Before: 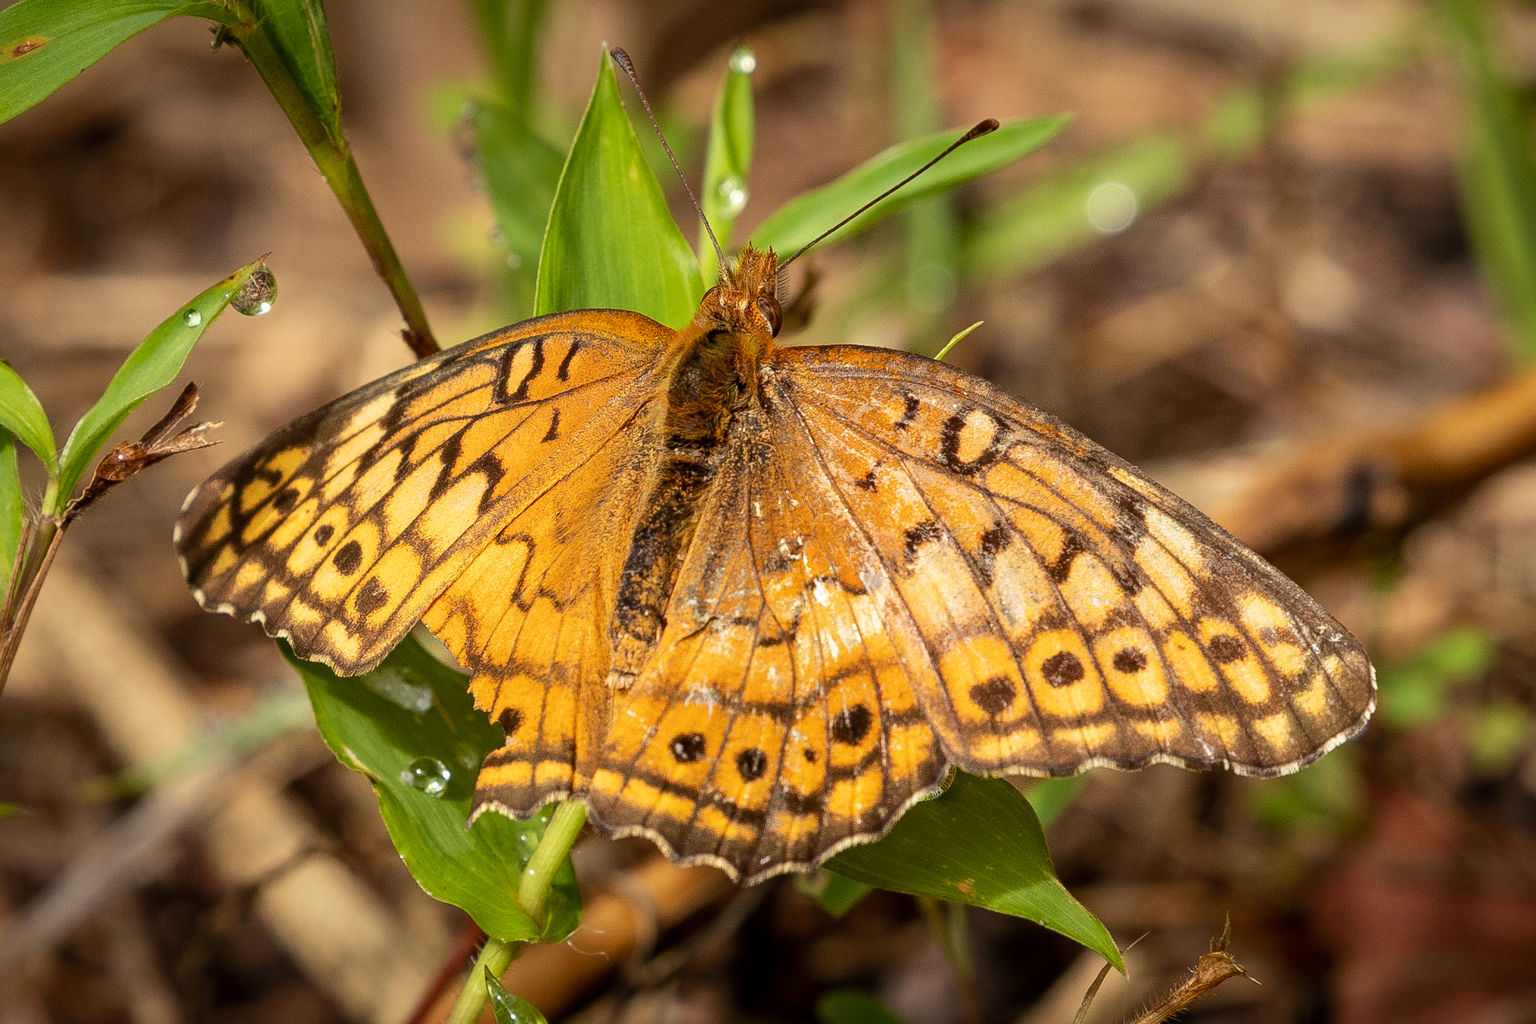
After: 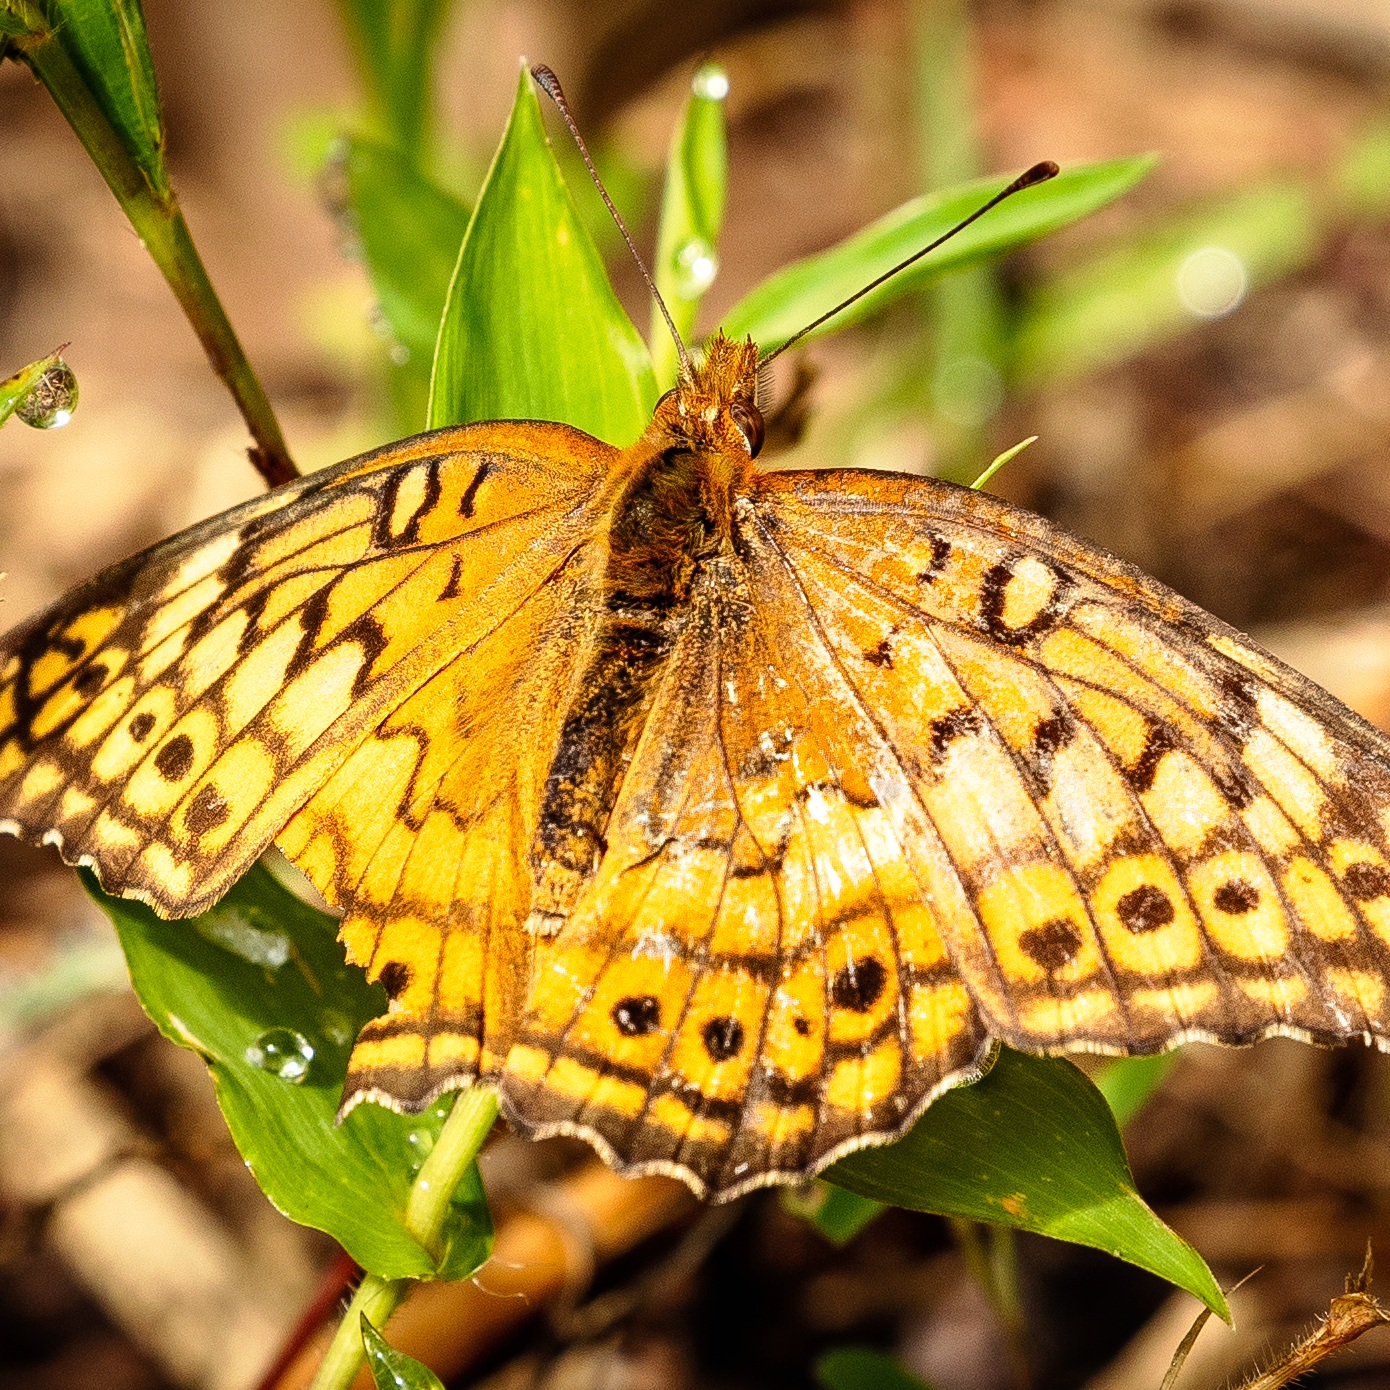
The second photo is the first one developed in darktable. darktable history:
local contrast: highlights 106%, shadows 102%, detail 120%, midtone range 0.2
shadows and highlights: shadows 20.89, highlights -36.7, soften with gaussian
tone curve: curves: ch0 [(0, 0.023) (0.087, 0.065) (0.184, 0.168) (0.45, 0.54) (0.57, 0.683) (0.706, 0.841) (0.877, 0.948) (1, 0.984)]; ch1 [(0, 0) (0.388, 0.369) (0.447, 0.447) (0.505, 0.5) (0.534, 0.528) (0.57, 0.571) (0.592, 0.602) (0.644, 0.663) (1, 1)]; ch2 [(0, 0) (0.314, 0.223) (0.427, 0.405) (0.492, 0.496) (0.524, 0.547) (0.534, 0.57) (0.583, 0.605) (0.673, 0.667) (1, 1)], preserve colors none
crop and rotate: left 14.329%, right 18.997%
